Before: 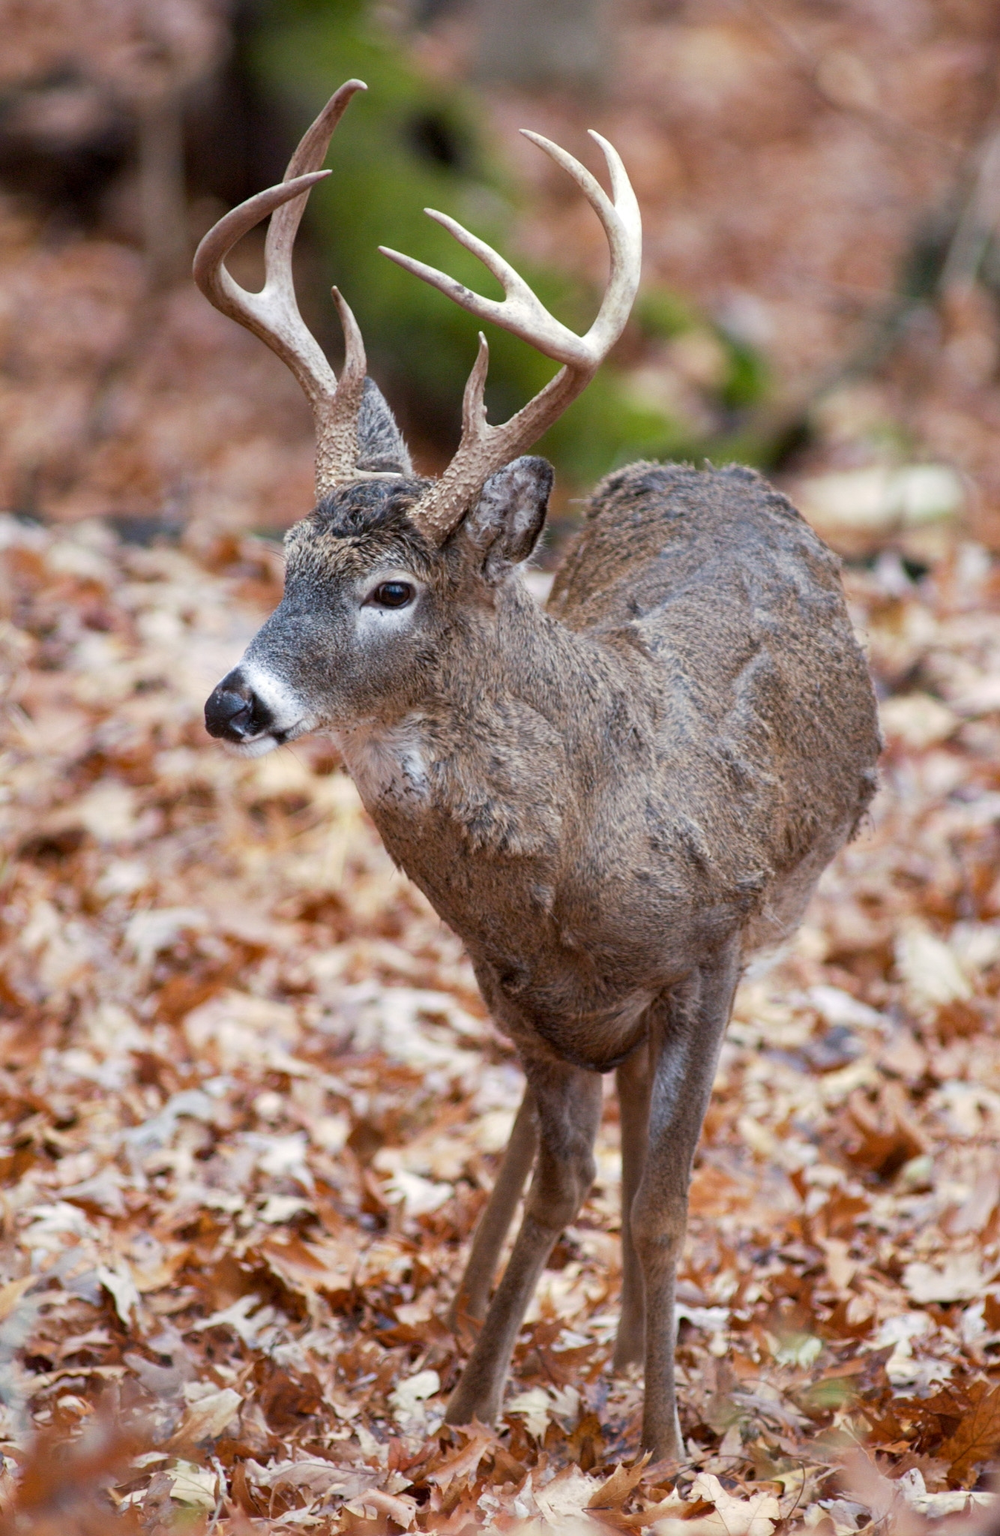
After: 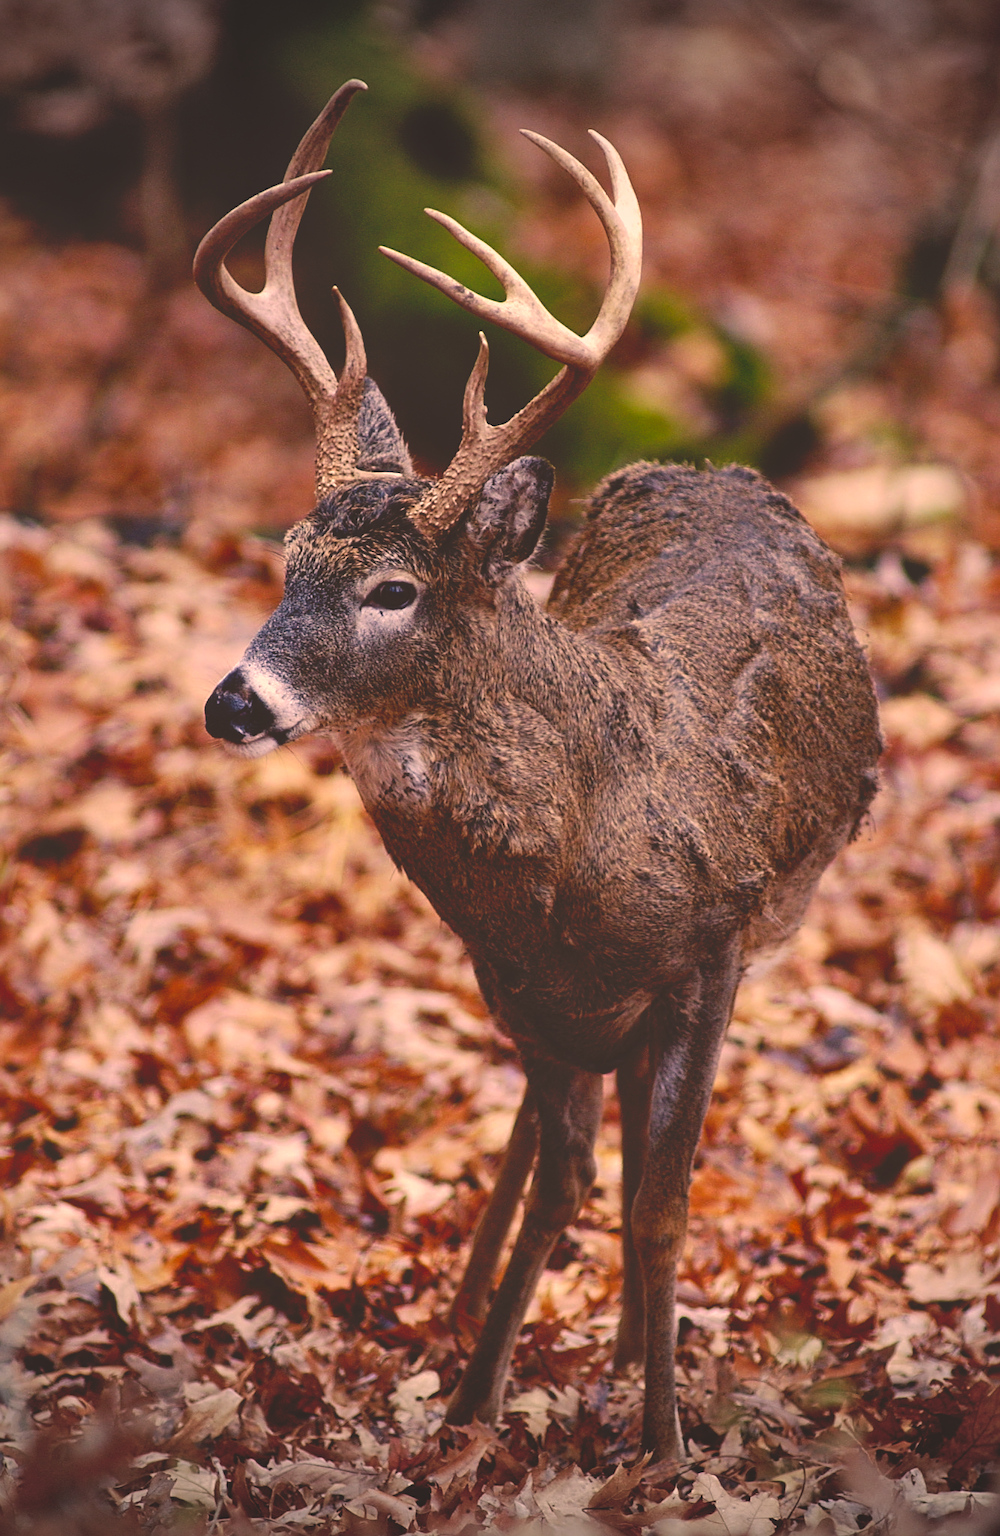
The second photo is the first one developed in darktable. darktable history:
sharpen: on, module defaults
base curve: curves: ch0 [(0, 0.02) (0.083, 0.036) (1, 1)], preserve colors none
vignetting: fall-off start 100.55%, width/height ratio 1.303
color correction: highlights a* 21.52, highlights b* 21.49
shadows and highlights: on, module defaults
